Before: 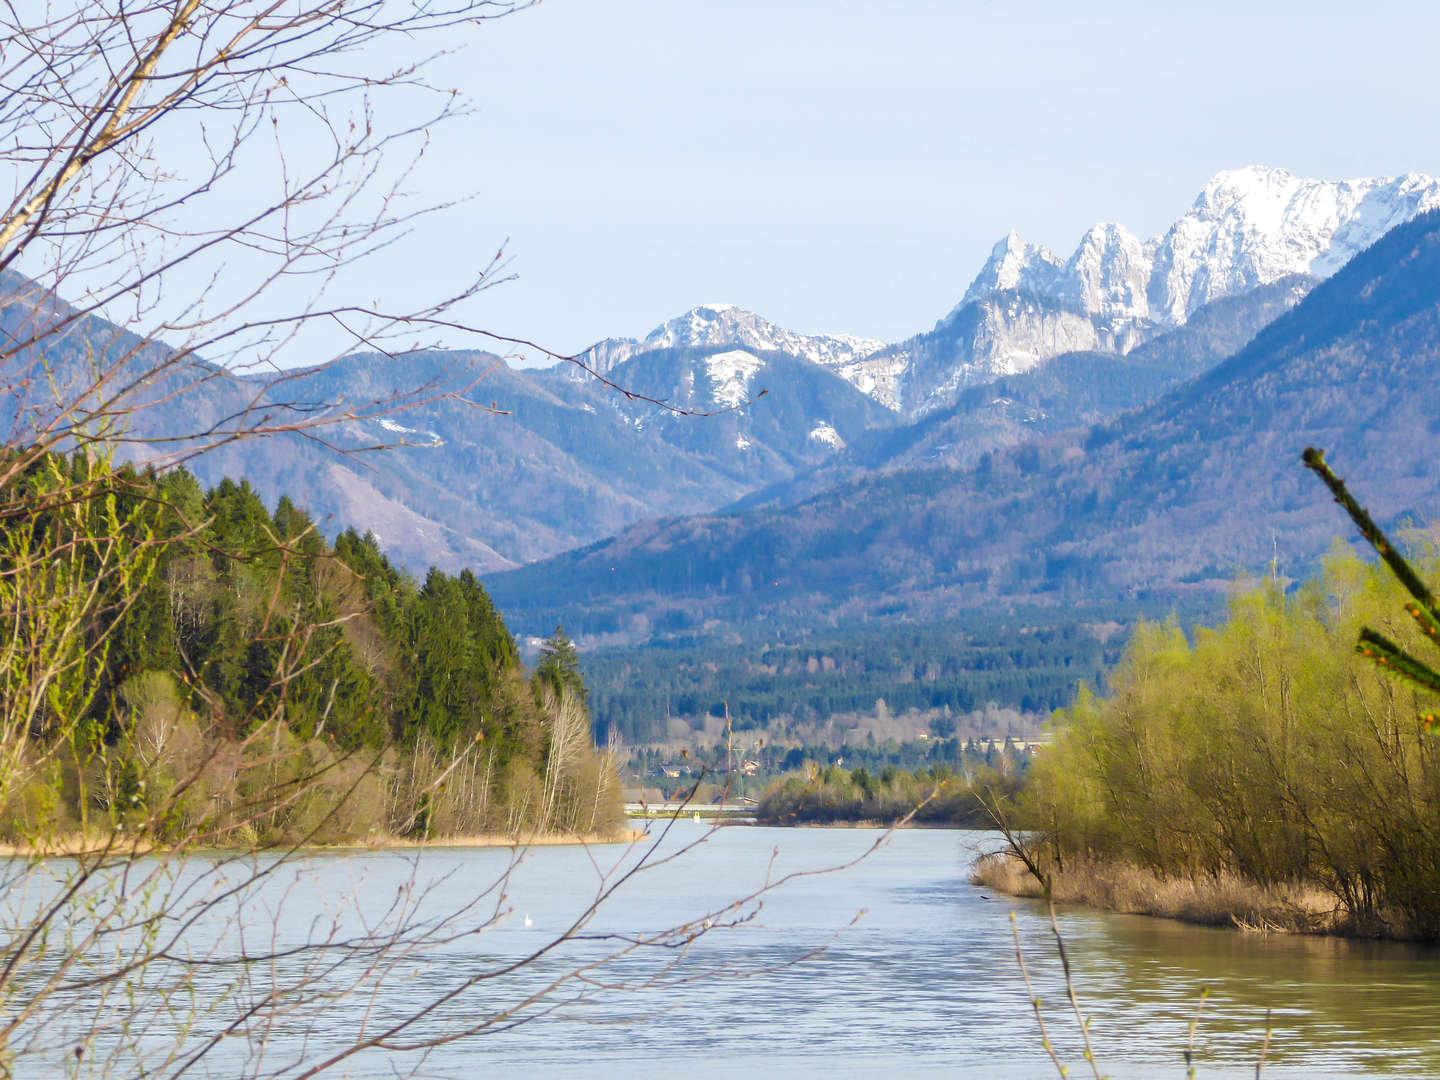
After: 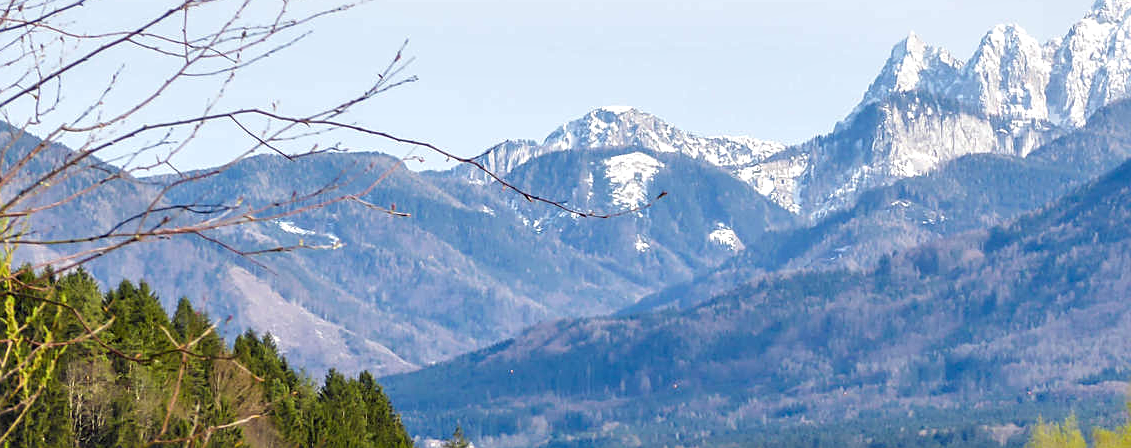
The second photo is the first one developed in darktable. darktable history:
local contrast: highlights 25%, shadows 75%, midtone range 0.75
sharpen: on, module defaults
crop: left 7.036%, top 18.398%, right 14.379%, bottom 40.043%
